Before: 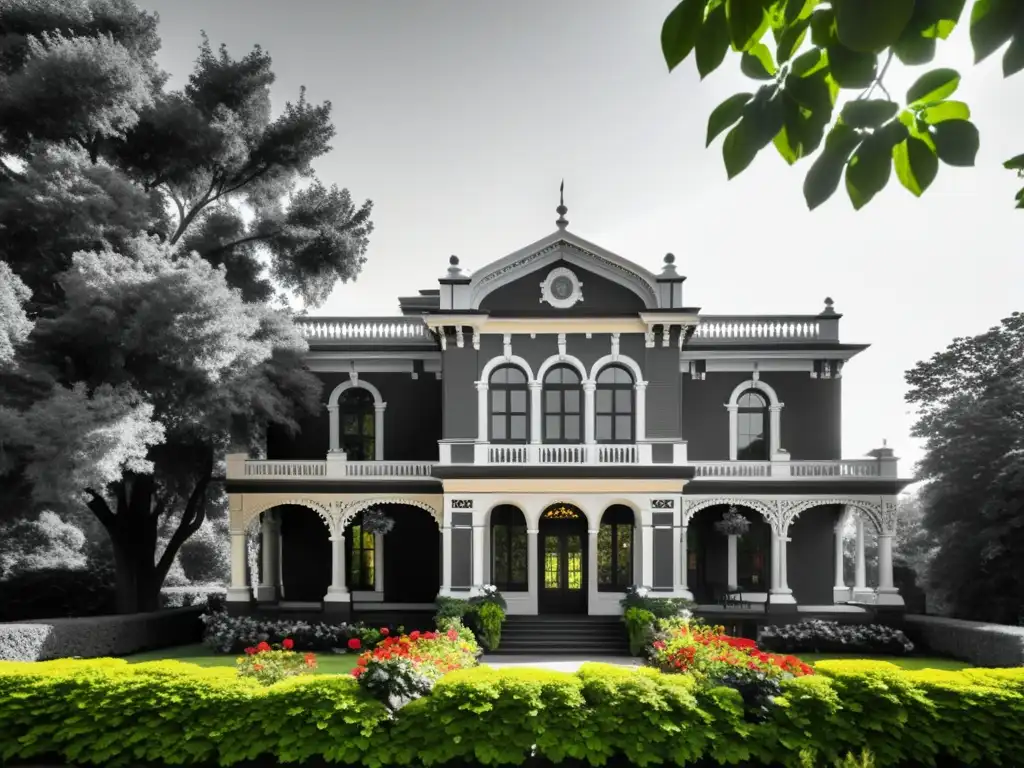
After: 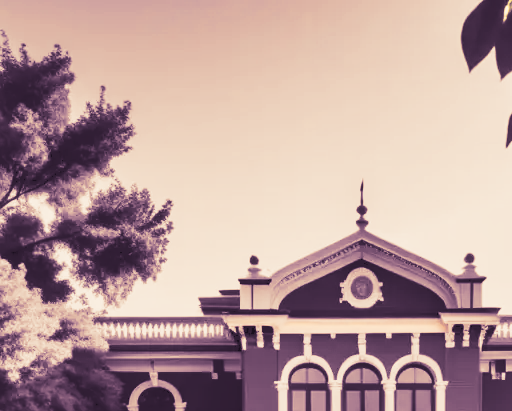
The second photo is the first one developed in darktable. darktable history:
color correction: highlights a* 9.03, highlights b* 8.71, shadows a* 40, shadows b* 40, saturation 0.8
sigmoid: contrast 1.6, skew -0.2, preserve hue 0%, red attenuation 0.1, red rotation 0.035, green attenuation 0.1, green rotation -0.017, blue attenuation 0.15, blue rotation -0.052, base primaries Rec2020
crop: left 19.556%, right 30.401%, bottom 46.458%
split-toning: shadows › hue 266.4°, shadows › saturation 0.4, highlights › hue 61.2°, highlights › saturation 0.3, compress 0%
contrast equalizer: octaves 7, y [[0.6 ×6], [0.55 ×6], [0 ×6], [0 ×6], [0 ×6]], mix 0.3
tone curve: curves: ch0 [(0, 0) (0.003, 0.125) (0.011, 0.139) (0.025, 0.155) (0.044, 0.174) (0.069, 0.192) (0.1, 0.211) (0.136, 0.234) (0.177, 0.262) (0.224, 0.296) (0.277, 0.337) (0.335, 0.385) (0.399, 0.436) (0.468, 0.5) (0.543, 0.573) (0.623, 0.644) (0.709, 0.713) (0.801, 0.791) (0.898, 0.881) (1, 1)], preserve colors none
color zones: curves: ch0 [(0.018, 0.548) (0.224, 0.64) (0.425, 0.447) (0.675, 0.575) (0.732, 0.579)]; ch1 [(0.066, 0.487) (0.25, 0.5) (0.404, 0.43) (0.75, 0.421) (0.956, 0.421)]; ch2 [(0.044, 0.561) (0.215, 0.465) (0.399, 0.544) (0.465, 0.548) (0.614, 0.447) (0.724, 0.43) (0.882, 0.623) (0.956, 0.632)]
